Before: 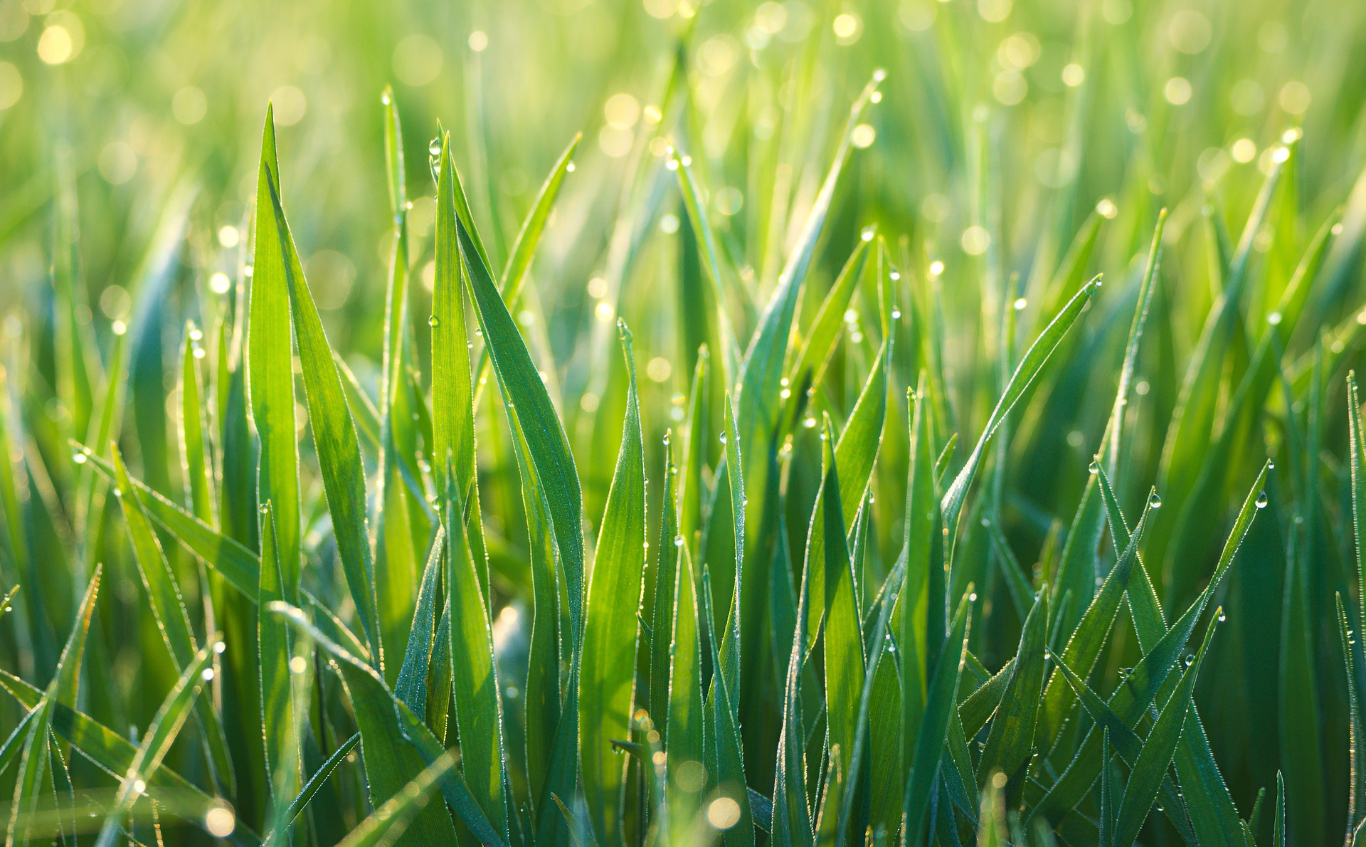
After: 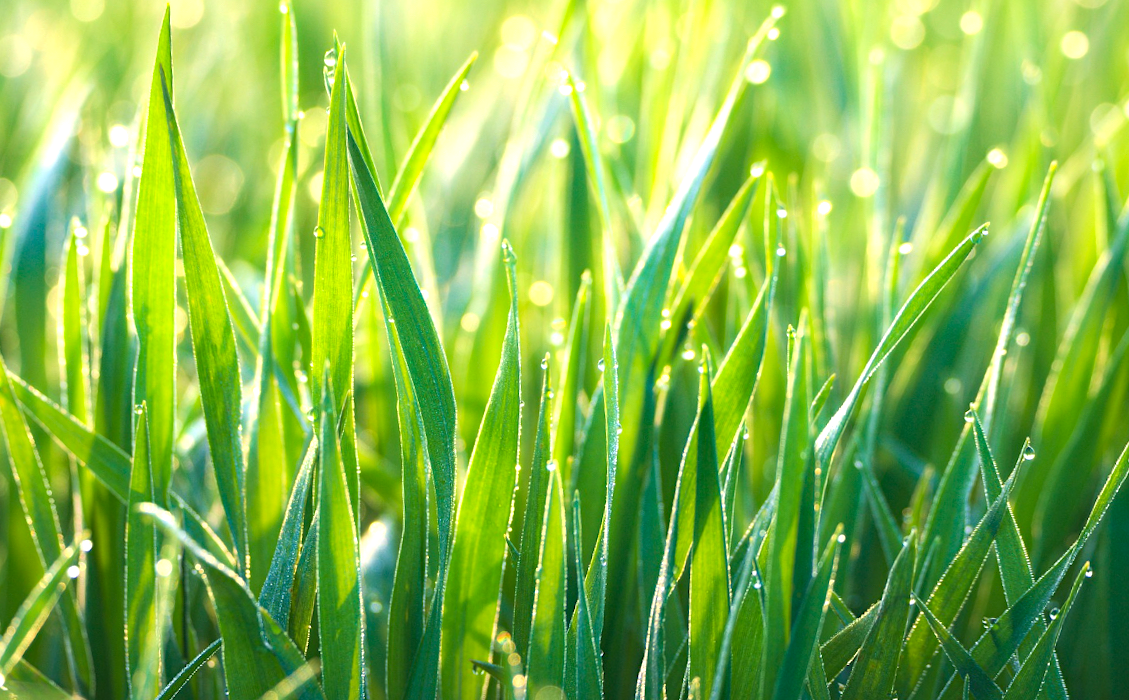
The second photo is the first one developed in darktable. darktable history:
crop and rotate: angle -3.27°, left 5.211%, top 5.211%, right 4.607%, bottom 4.607%
haze removal: compatibility mode true, adaptive false
exposure: exposure 0.6 EV, compensate highlight preservation false
